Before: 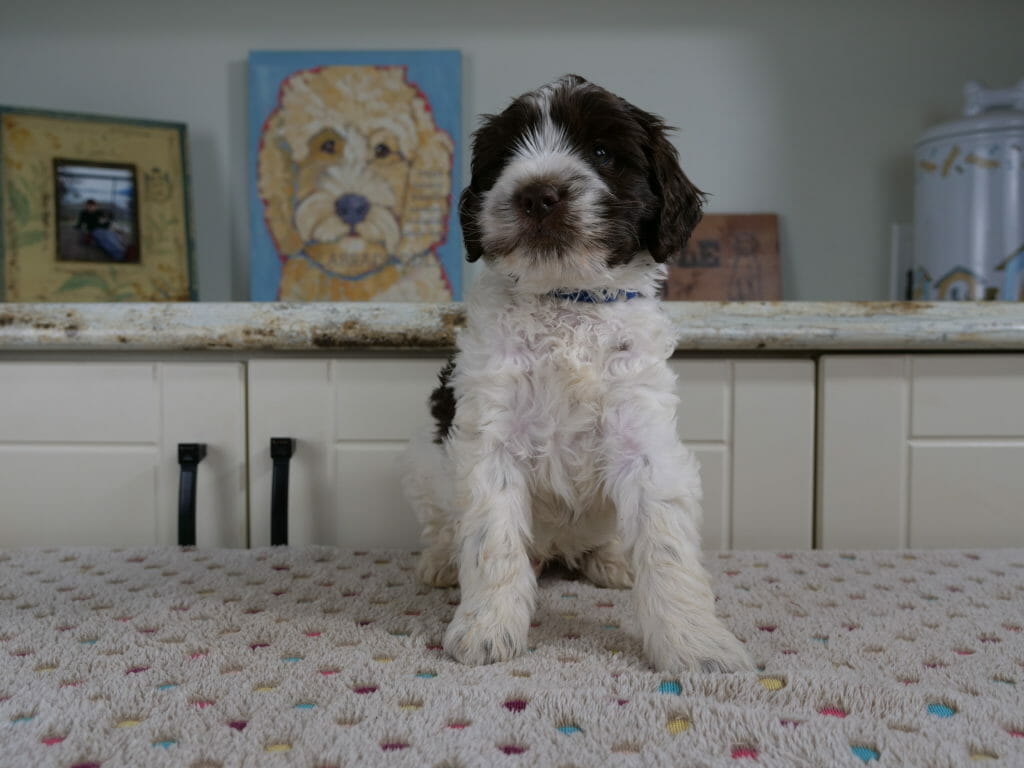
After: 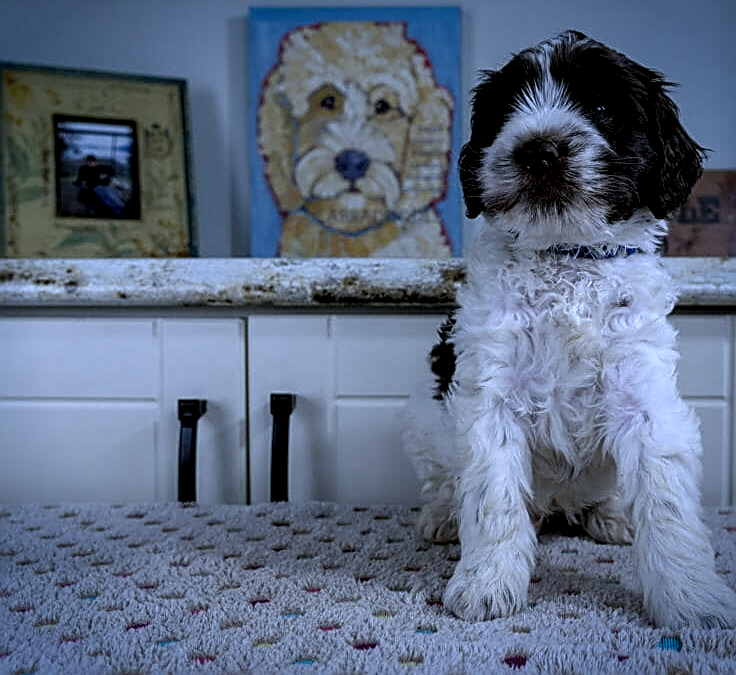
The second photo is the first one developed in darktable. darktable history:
white balance: red 0.871, blue 1.249
vignetting: fall-off start 88.53%, fall-off radius 44.2%, saturation 0.376, width/height ratio 1.161
sharpen: amount 0.901
crop: top 5.803%, right 27.864%, bottom 5.804%
local contrast: detail 160%
